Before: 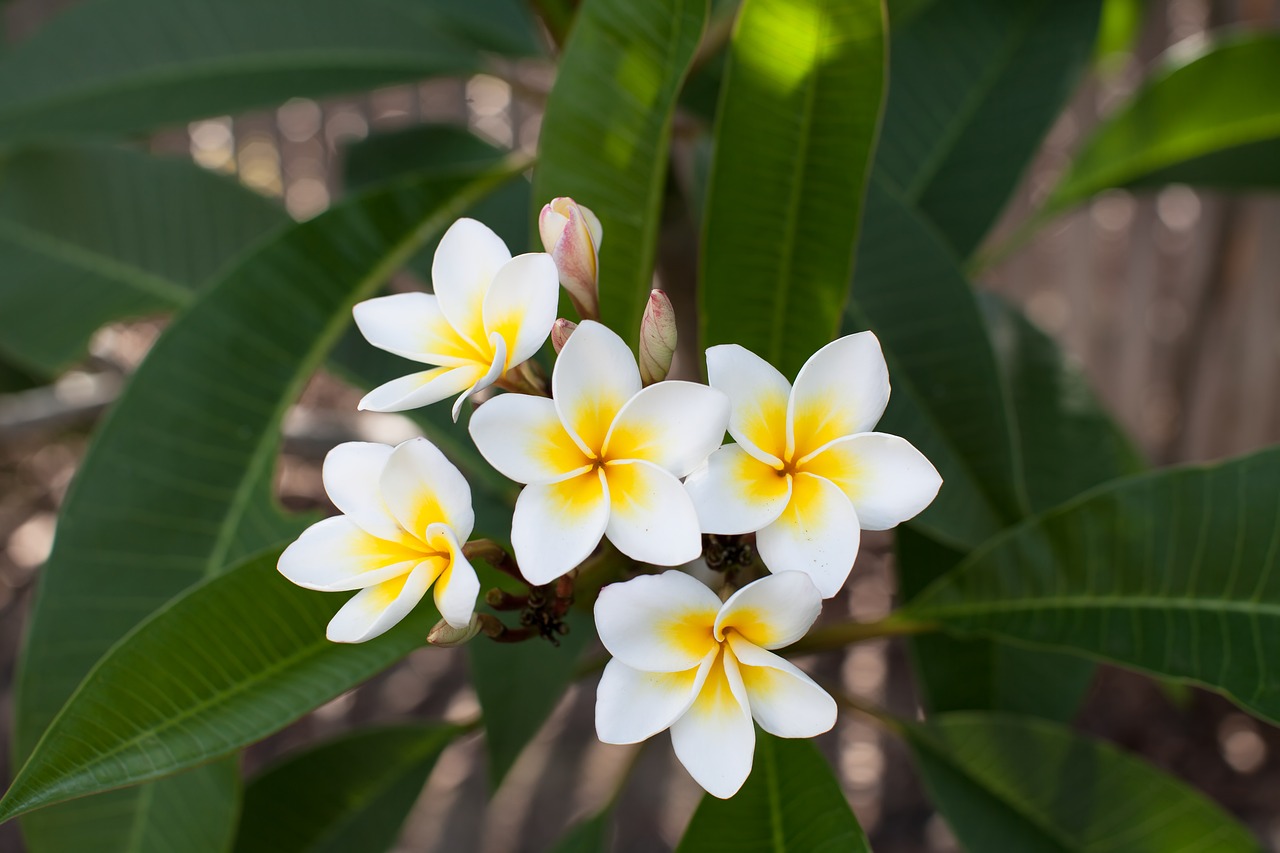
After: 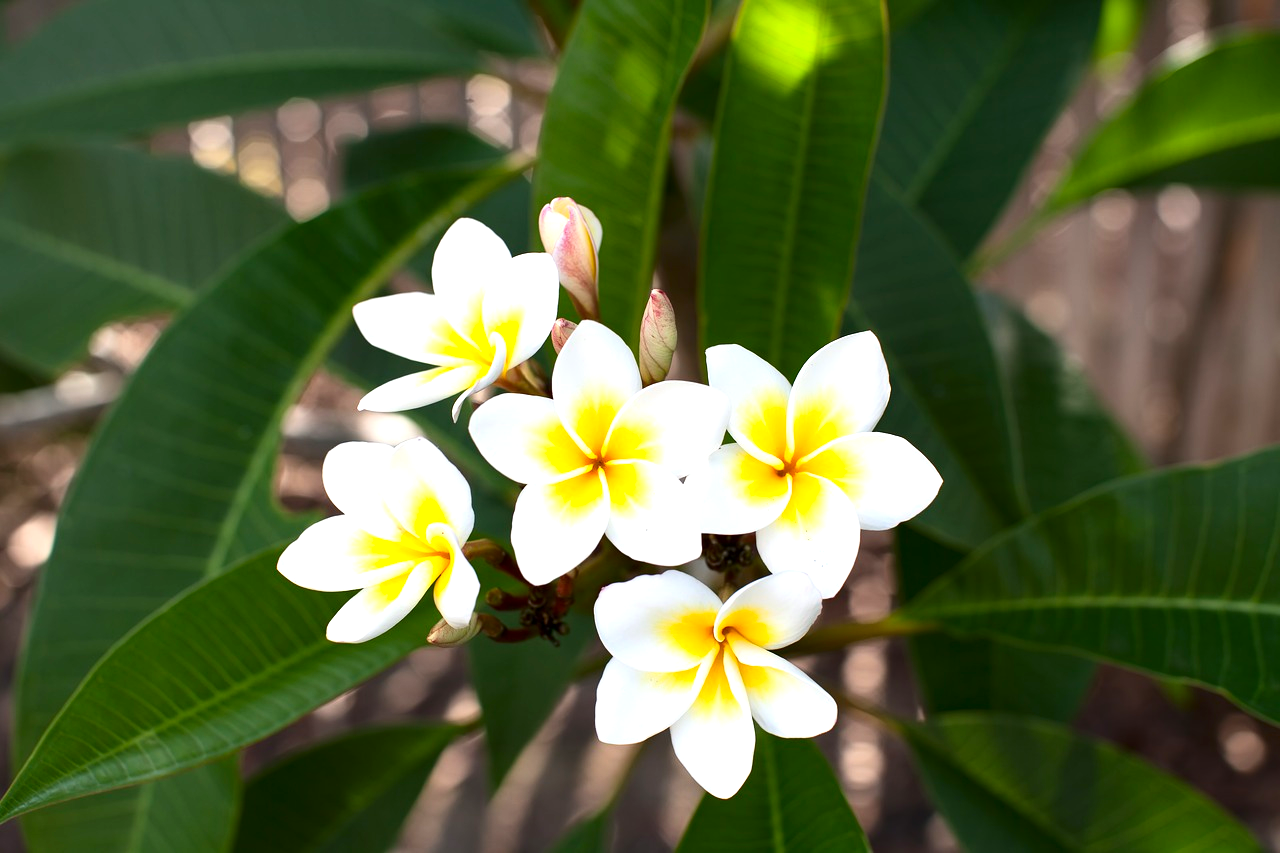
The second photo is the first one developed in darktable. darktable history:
exposure: exposure 0.659 EV, compensate exposure bias true, compensate highlight preservation false
contrast brightness saturation: contrast 0.127, brightness -0.05, saturation 0.162
